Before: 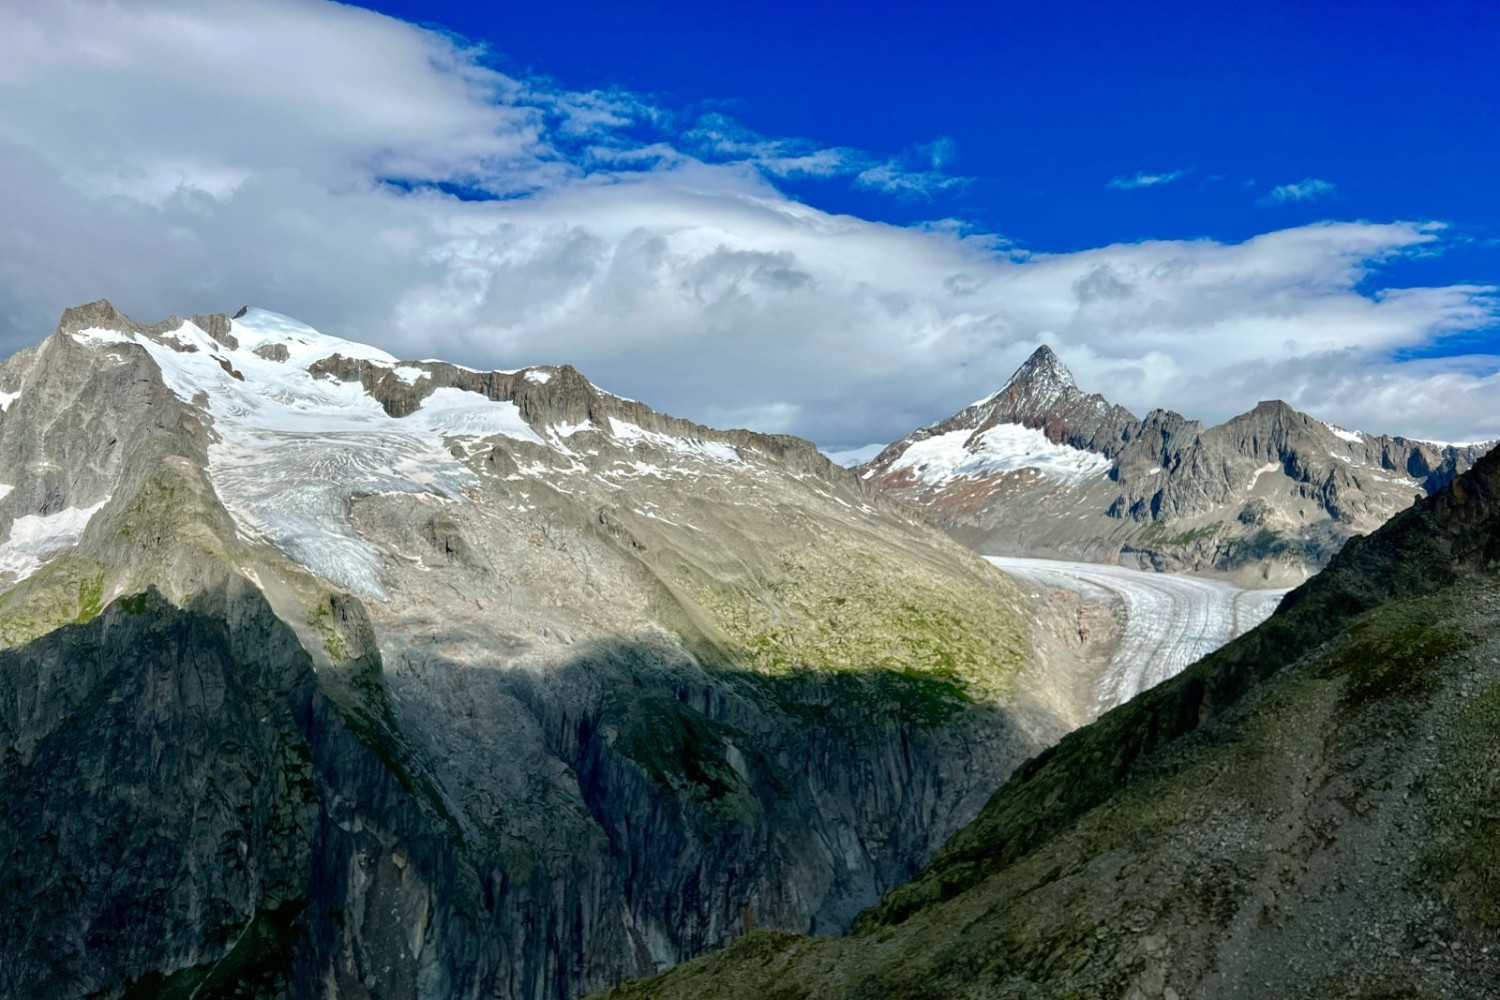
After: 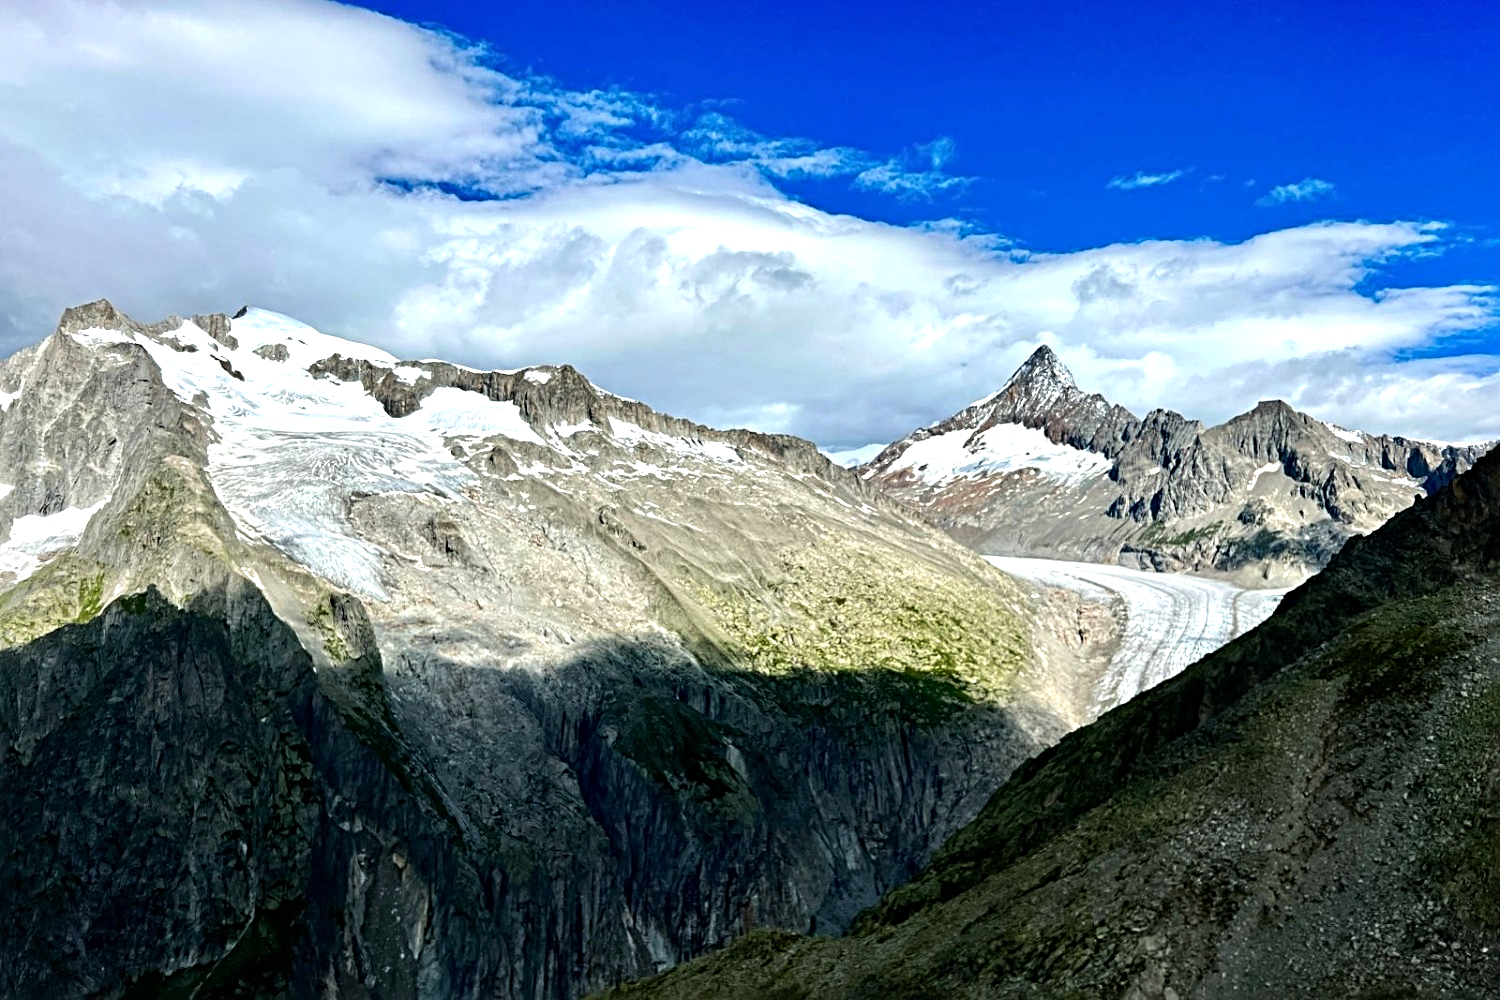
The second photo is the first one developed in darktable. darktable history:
sharpen: radius 4
tone equalizer: -8 EV -0.75 EV, -7 EV -0.7 EV, -6 EV -0.6 EV, -5 EV -0.4 EV, -3 EV 0.4 EV, -2 EV 0.6 EV, -1 EV 0.7 EV, +0 EV 0.75 EV, edges refinement/feathering 500, mask exposure compensation -1.57 EV, preserve details no
